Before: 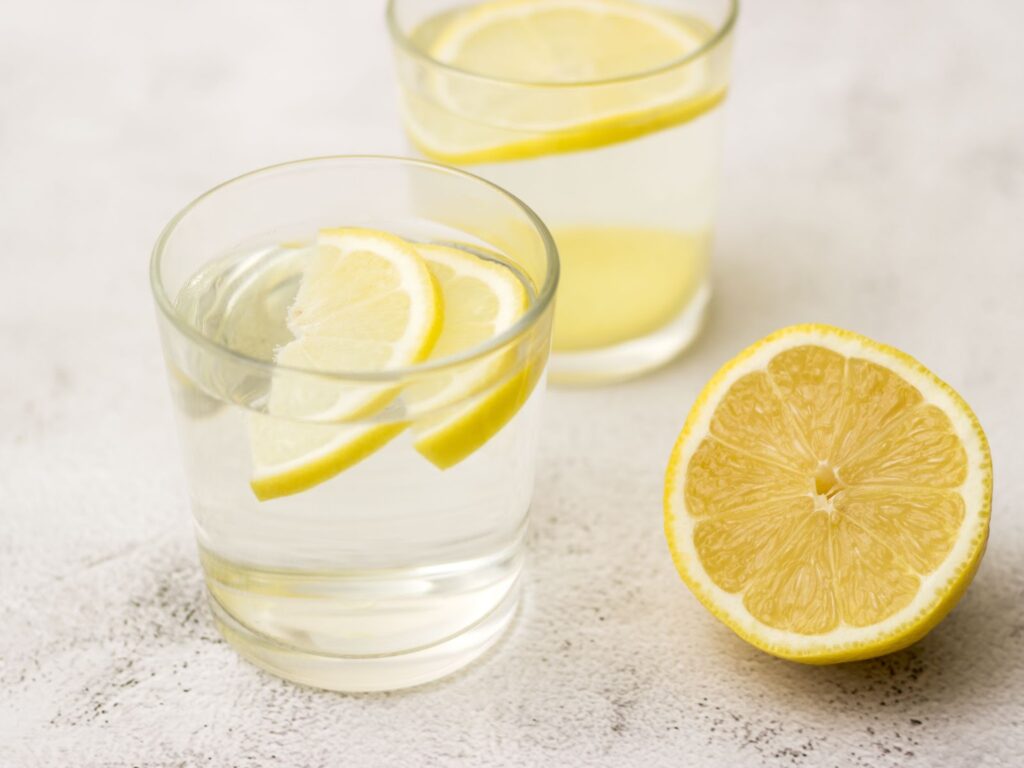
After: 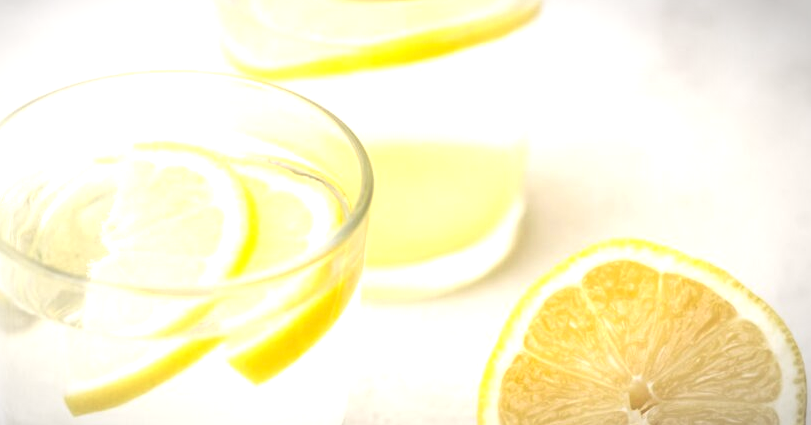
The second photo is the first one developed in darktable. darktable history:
tone equalizer: -8 EV -0.72 EV, -7 EV -0.675 EV, -6 EV -0.579 EV, -5 EV -0.366 EV, -3 EV 0.388 EV, -2 EV 0.6 EV, -1 EV 0.674 EV, +0 EV 0.72 EV, mask exposure compensation -0.488 EV
crop: left 18.258%, top 11.103%, right 2.539%, bottom 33.559%
vignetting: fall-off start 81.55%, fall-off radius 61.86%, center (-0.118, -0.001), automatic ratio true, width/height ratio 1.413
